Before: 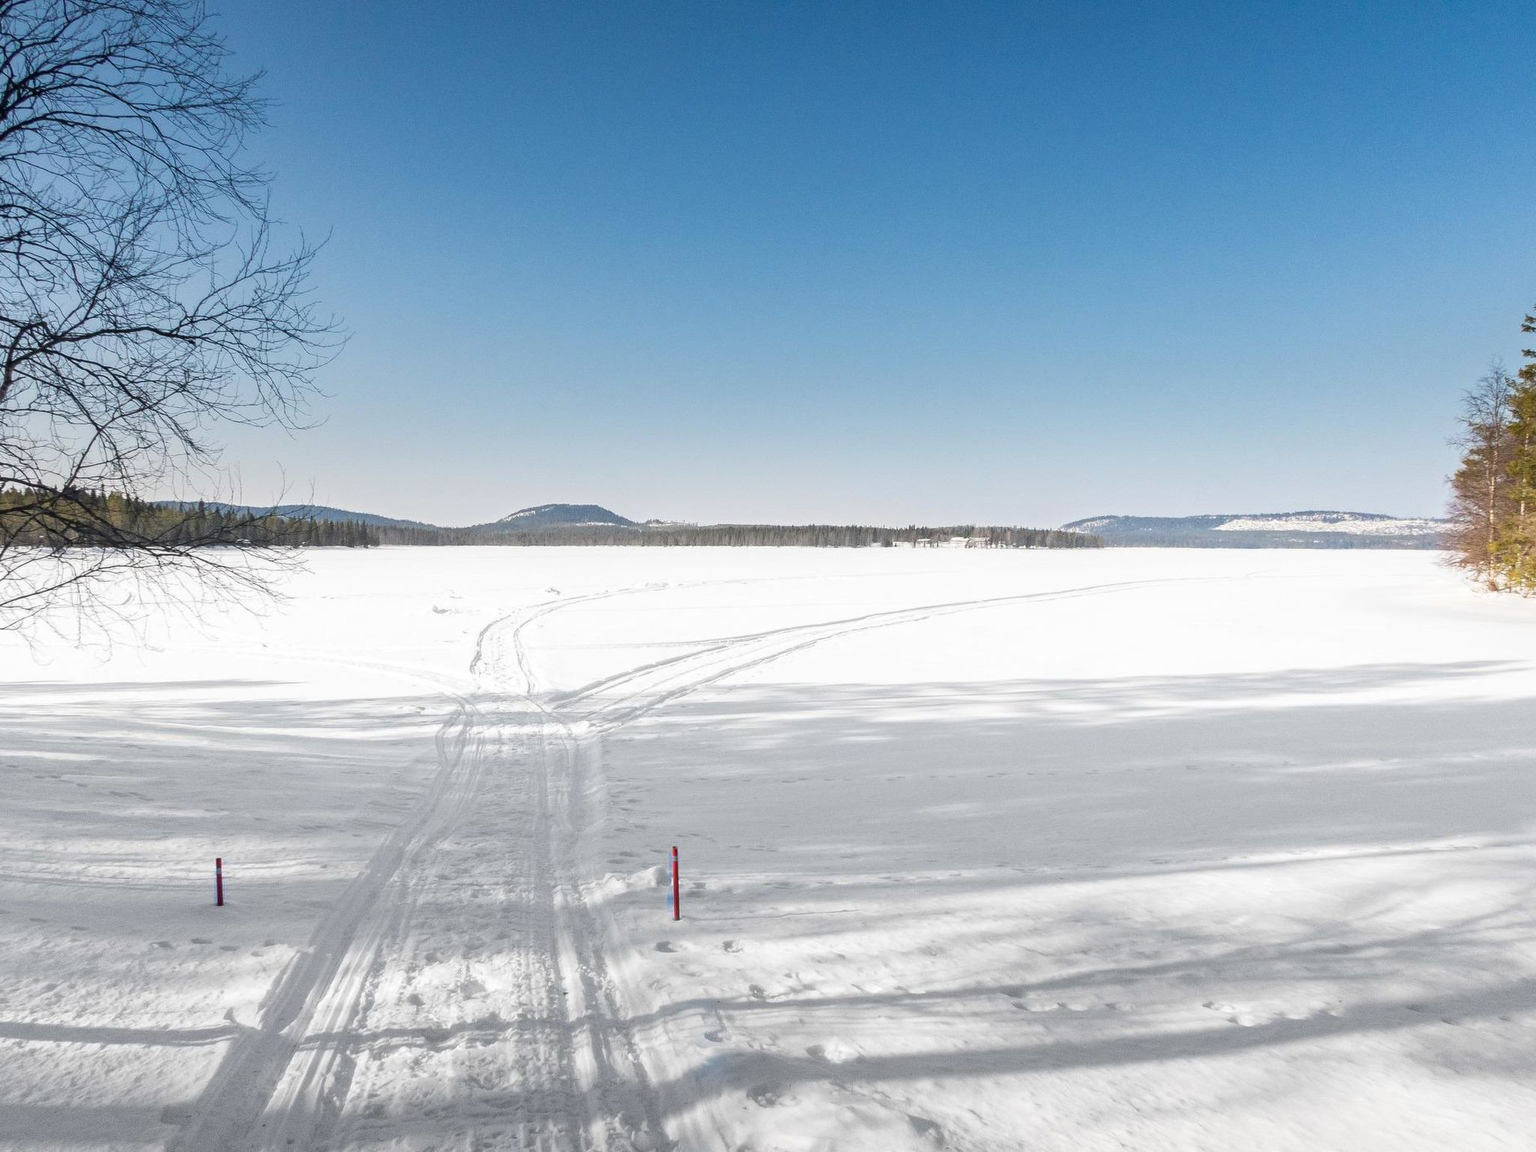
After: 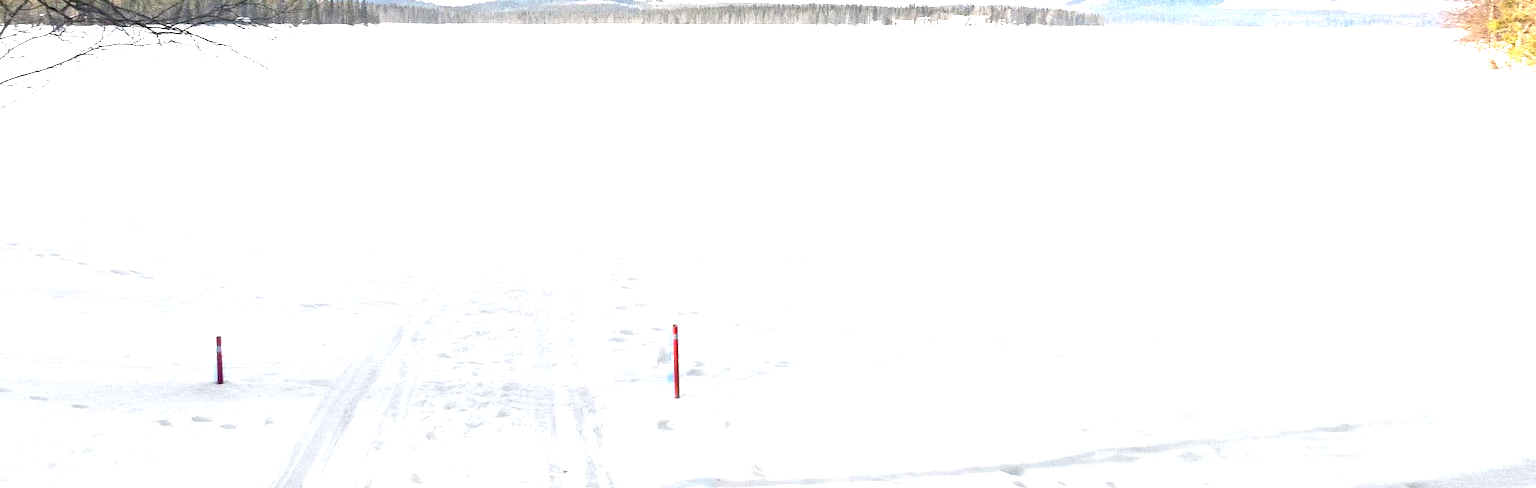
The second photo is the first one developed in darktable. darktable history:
exposure: black level correction 0, exposure 1.44 EV, compensate exposure bias true, compensate highlight preservation false
crop: top 45.363%, bottom 12.221%
